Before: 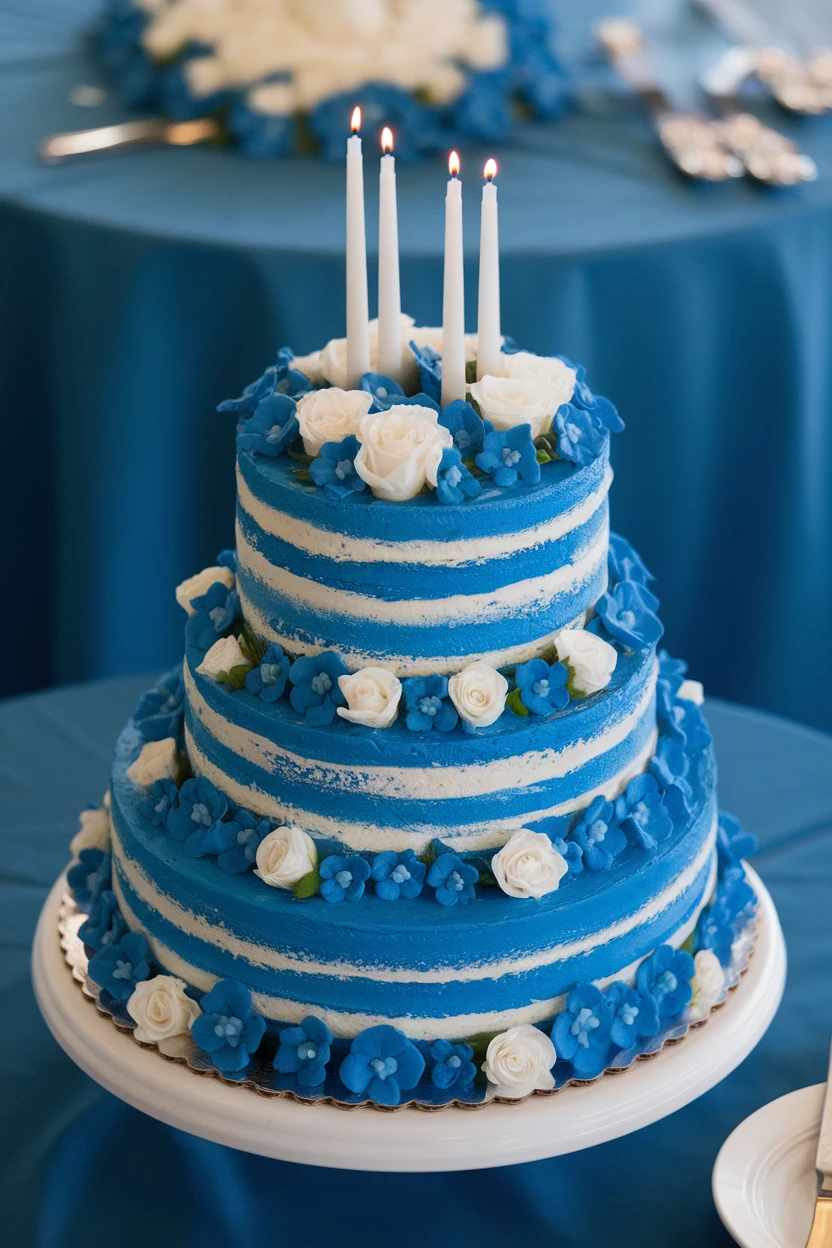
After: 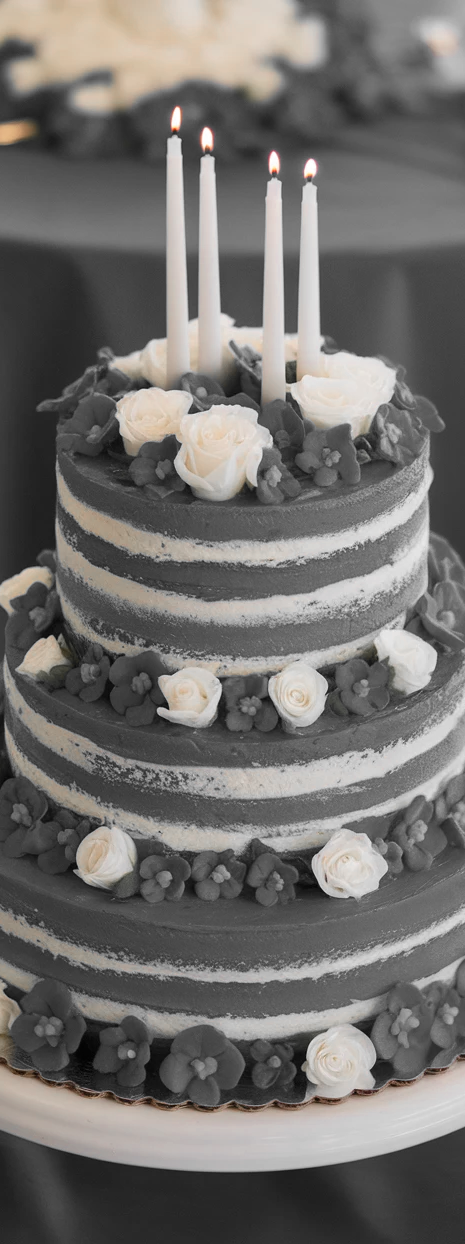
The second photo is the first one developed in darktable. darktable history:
shadows and highlights: soften with gaussian
crop: left 21.674%, right 22.086%
color zones: curves: ch0 [(0, 0.447) (0.184, 0.543) (0.323, 0.476) (0.429, 0.445) (0.571, 0.443) (0.714, 0.451) (0.857, 0.452) (1, 0.447)]; ch1 [(0, 0.464) (0.176, 0.46) (0.287, 0.177) (0.429, 0.002) (0.571, 0) (0.714, 0) (0.857, 0) (1, 0.464)], mix 20%
